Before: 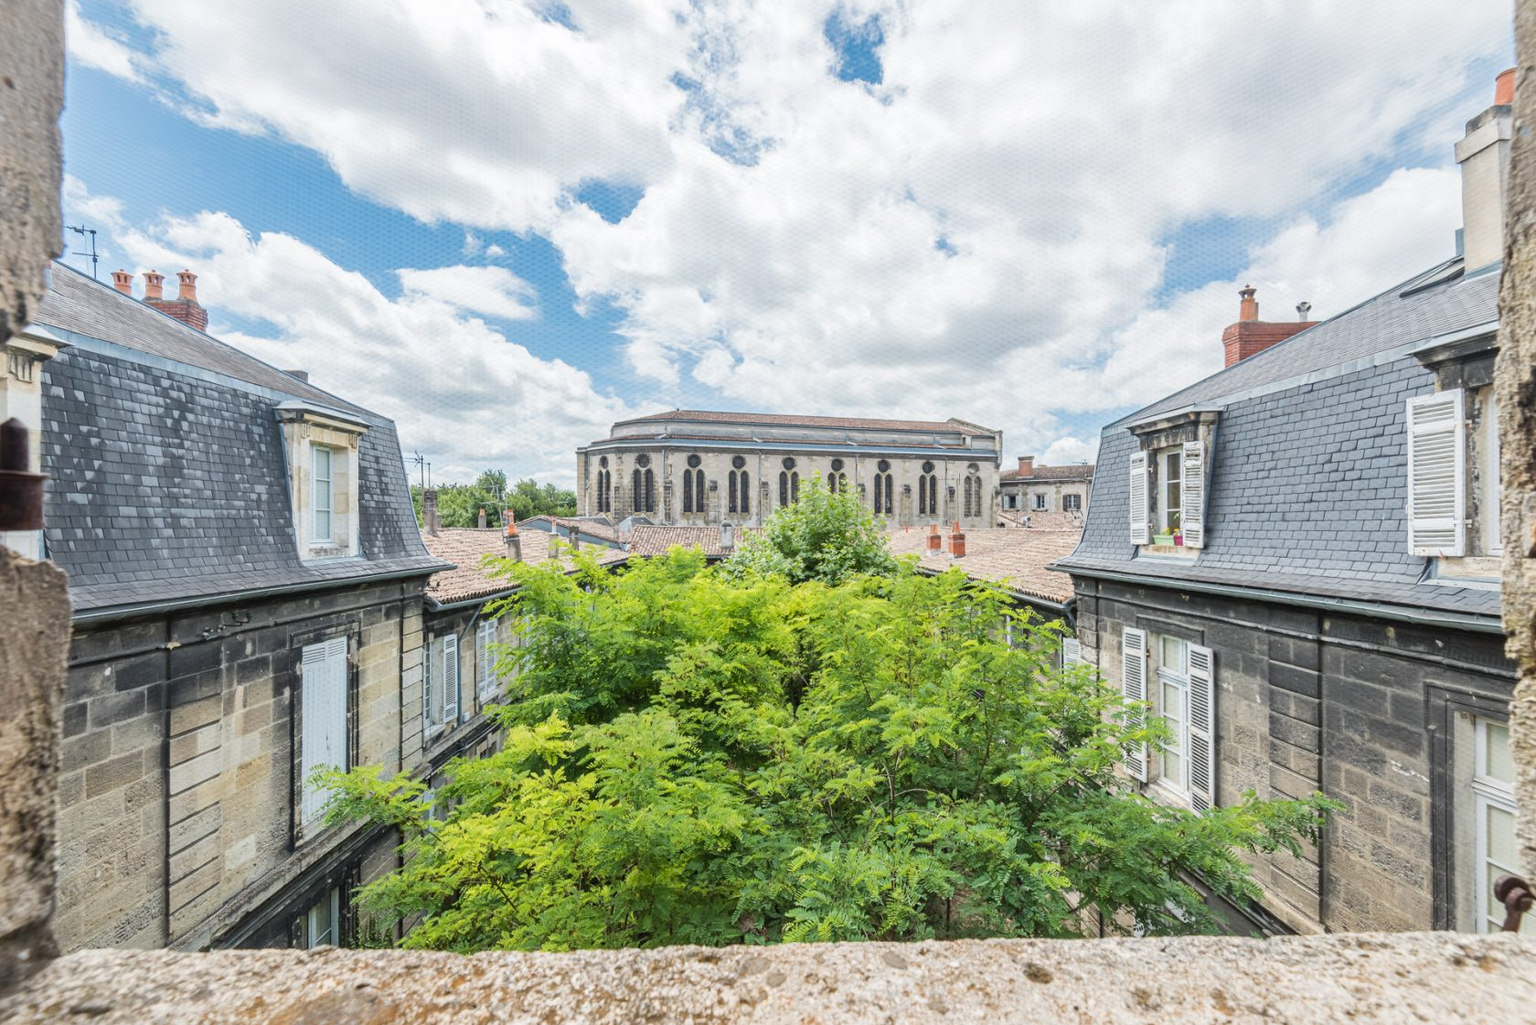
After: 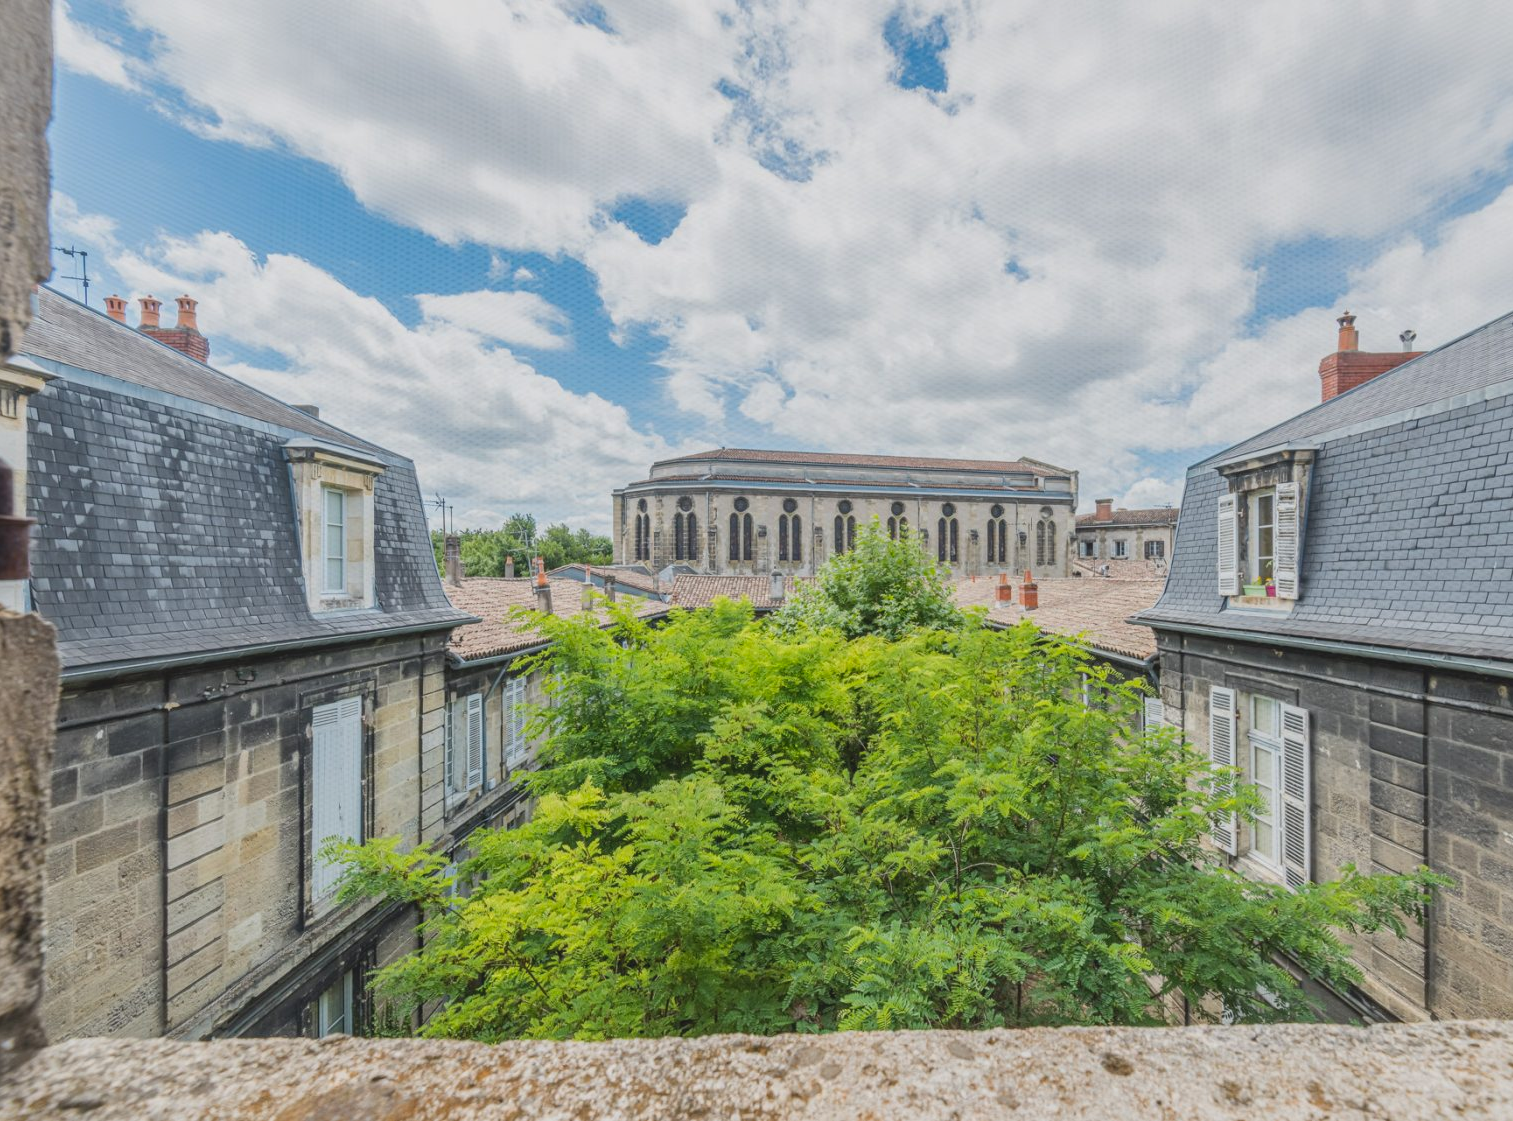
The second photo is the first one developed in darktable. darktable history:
crop and rotate: left 1.088%, right 8.807%
local contrast: detail 130%
contrast brightness saturation: contrast -0.28
white balance: red 1, blue 1
bloom: size 15%, threshold 97%, strength 7%
